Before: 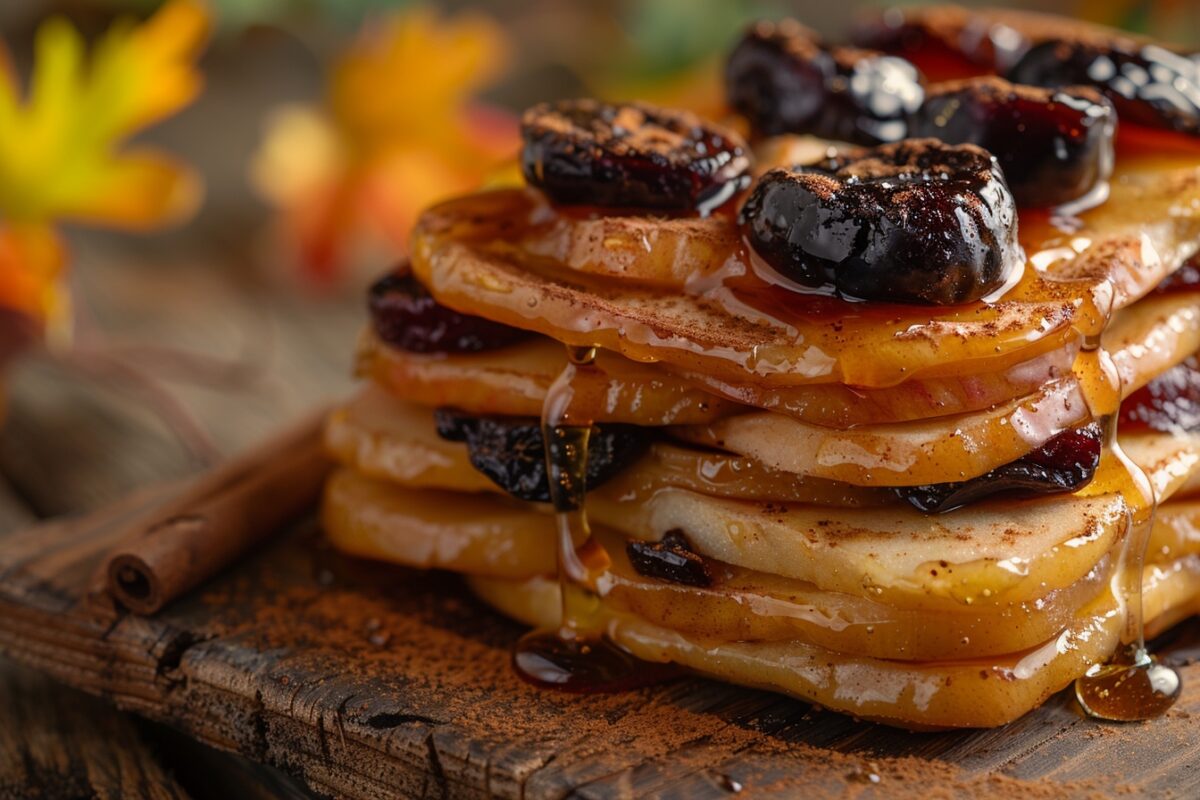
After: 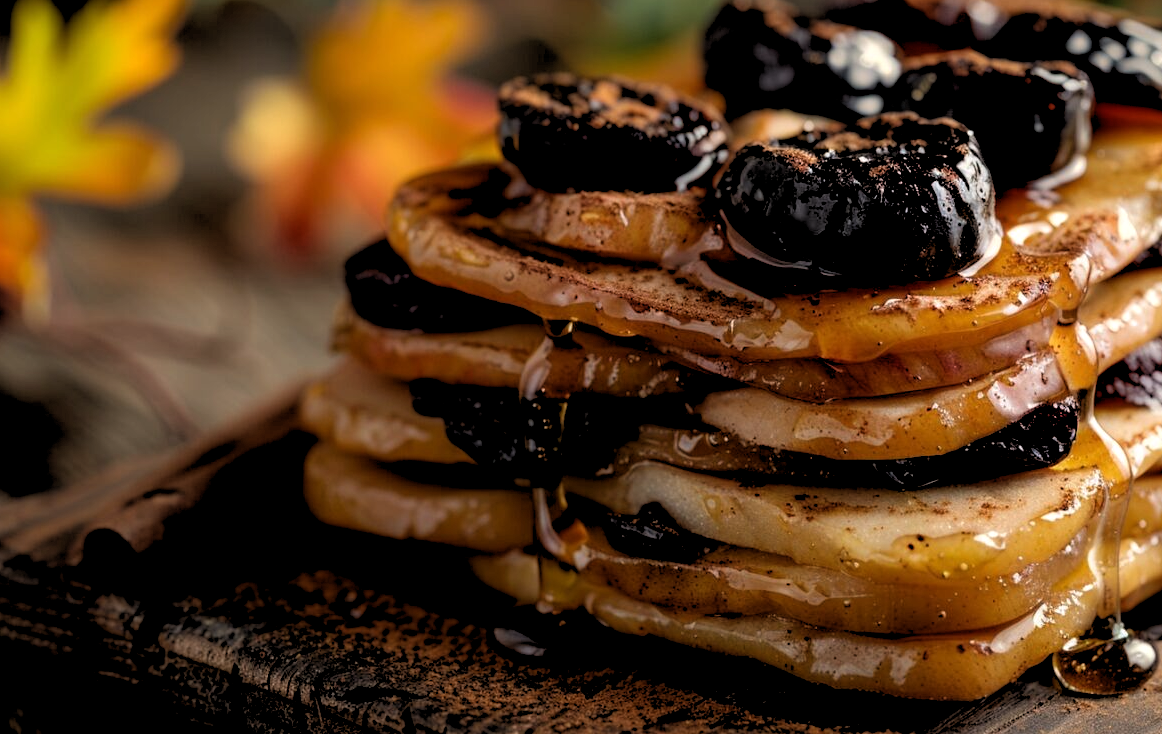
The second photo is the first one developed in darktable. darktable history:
rgb levels: levels [[0.034, 0.472, 0.904], [0, 0.5, 1], [0, 0.5, 1]]
crop: left 1.964%, top 3.251%, right 1.122%, bottom 4.933%
